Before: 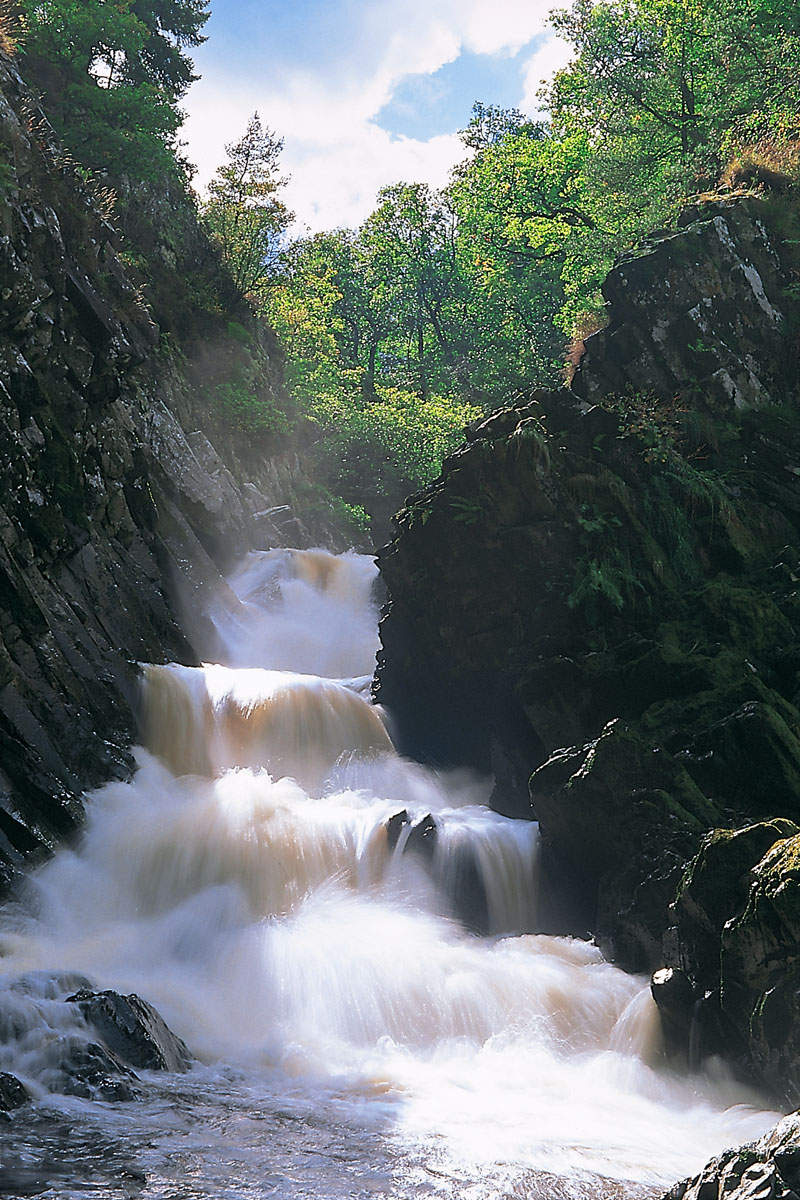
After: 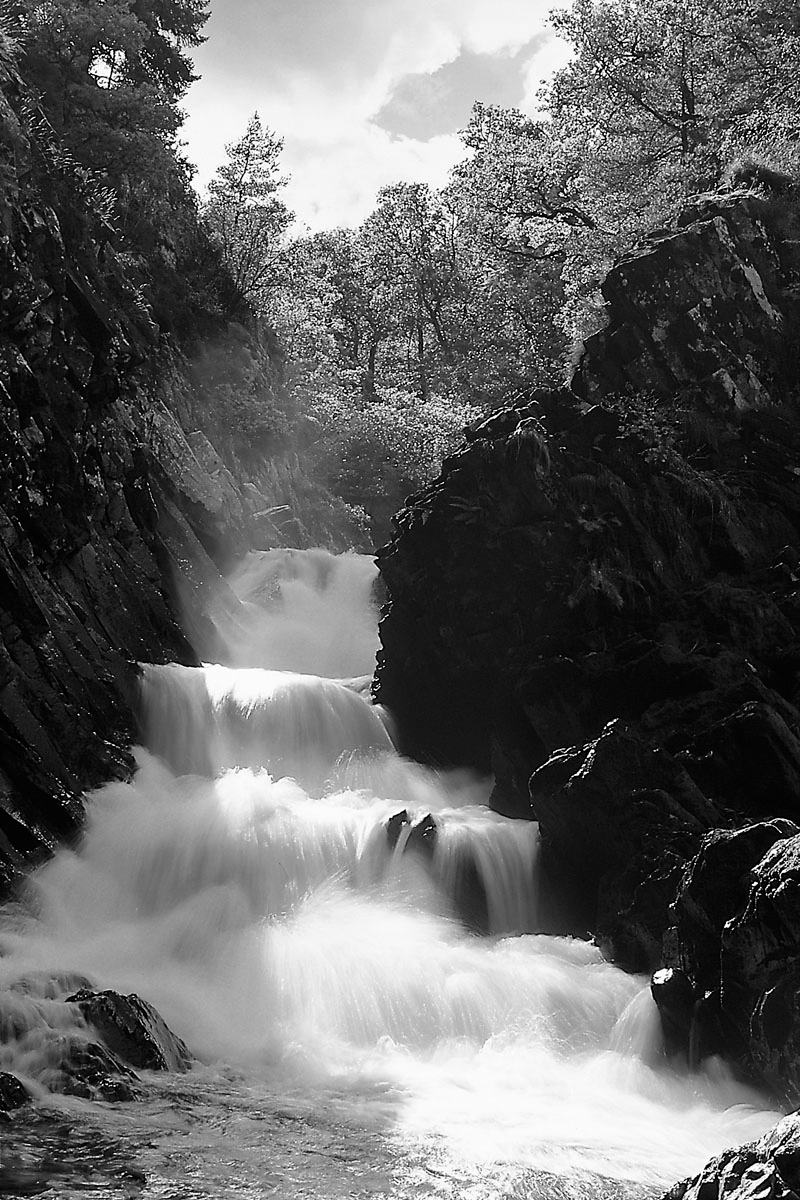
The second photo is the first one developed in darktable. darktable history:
fill light: exposure -2 EV, width 8.6
contrast brightness saturation: saturation -1
